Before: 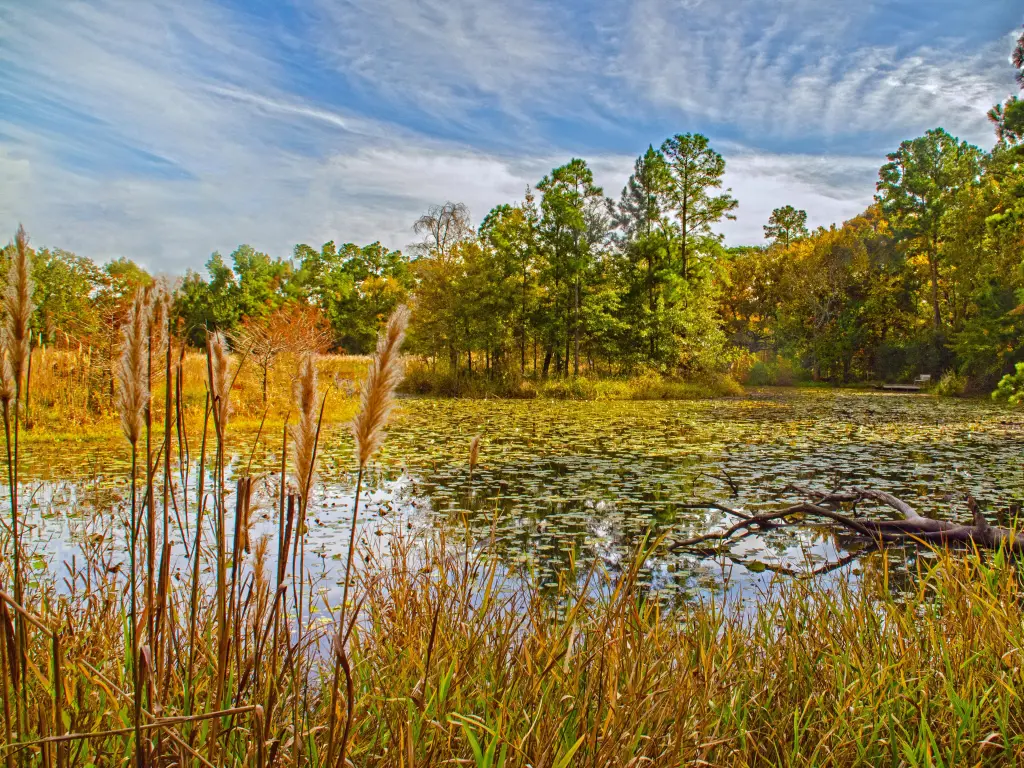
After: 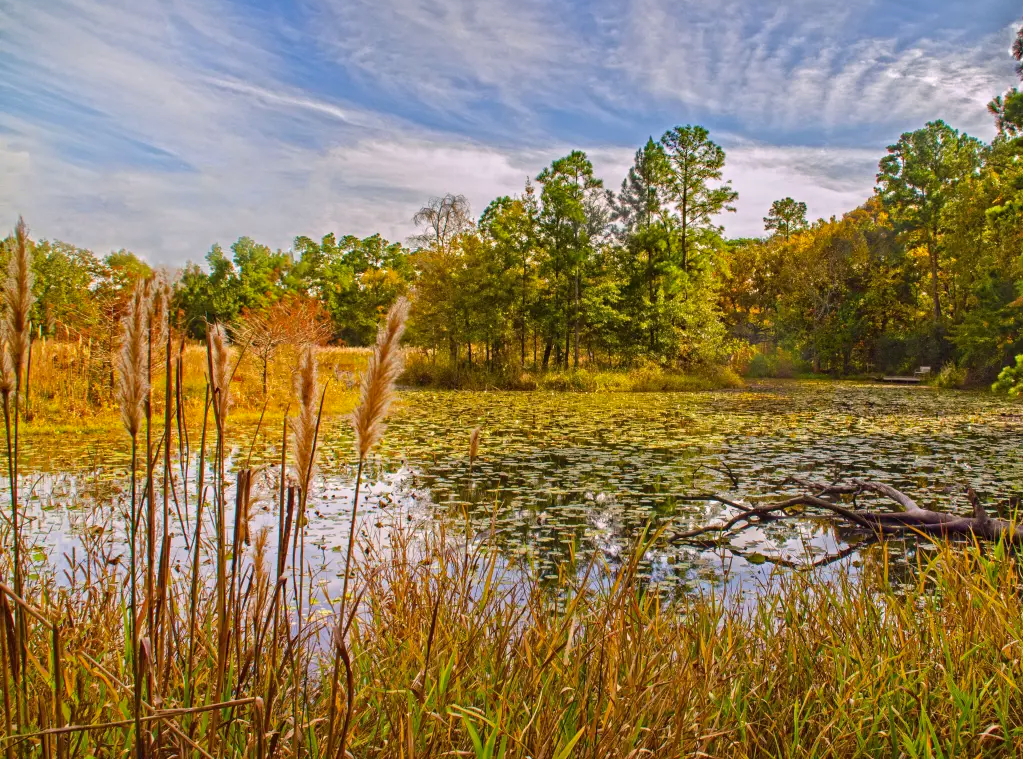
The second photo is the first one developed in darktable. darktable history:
white balance: red 0.986, blue 1.01
color correction: highlights a* 7.34, highlights b* 4.37
crop: top 1.049%, right 0.001%
